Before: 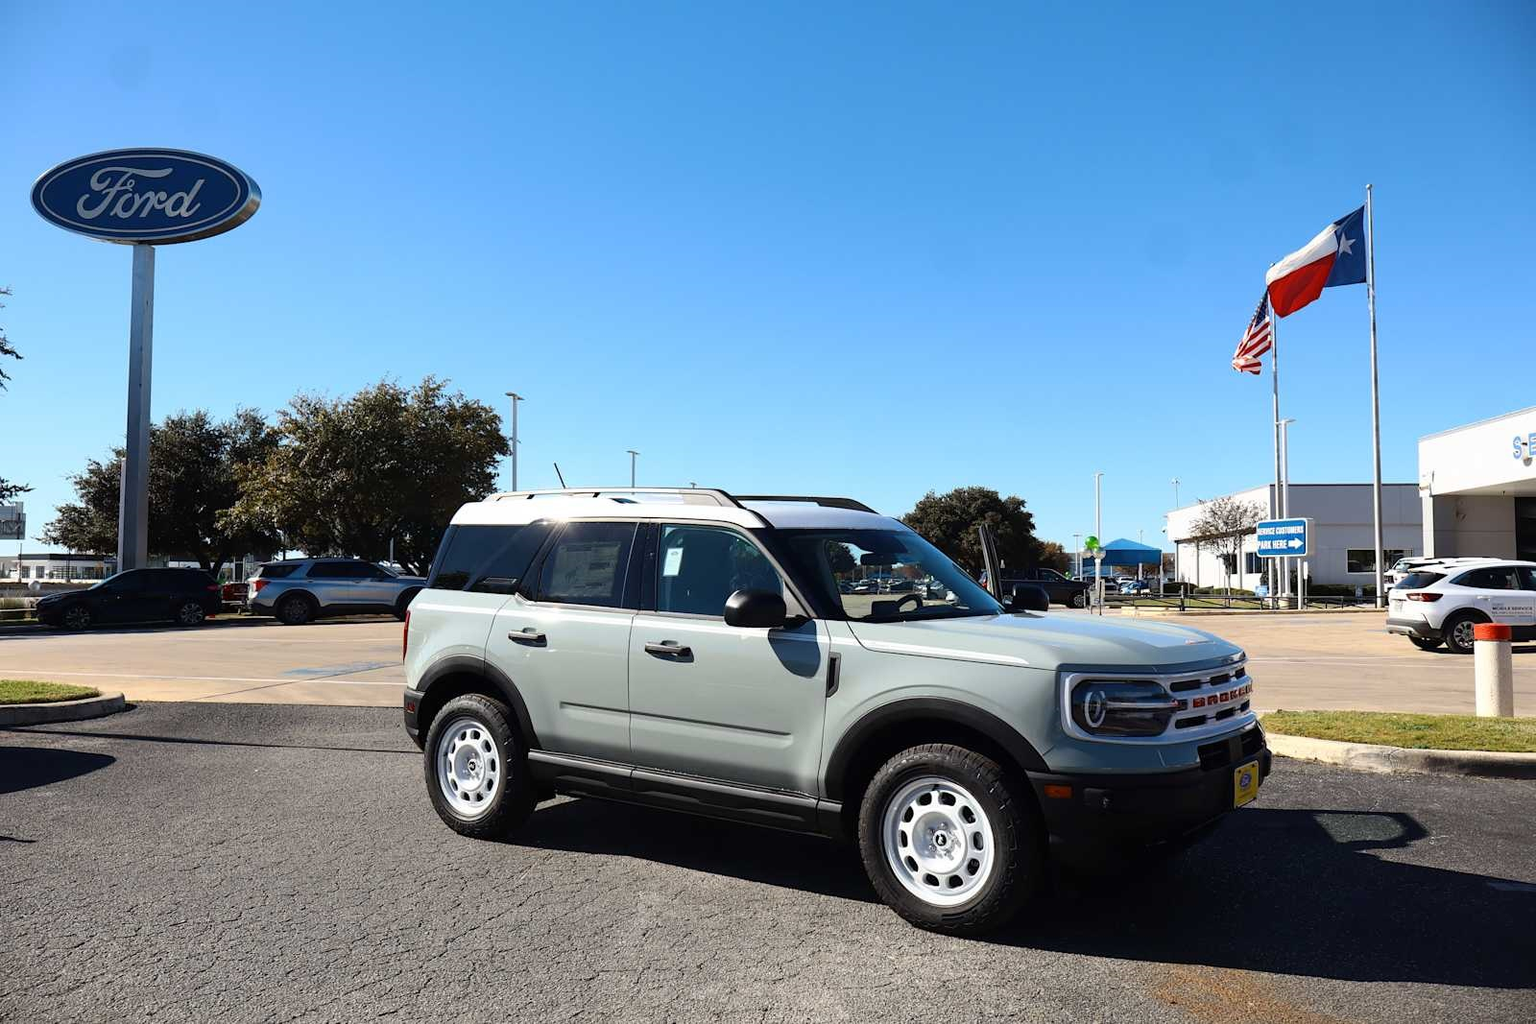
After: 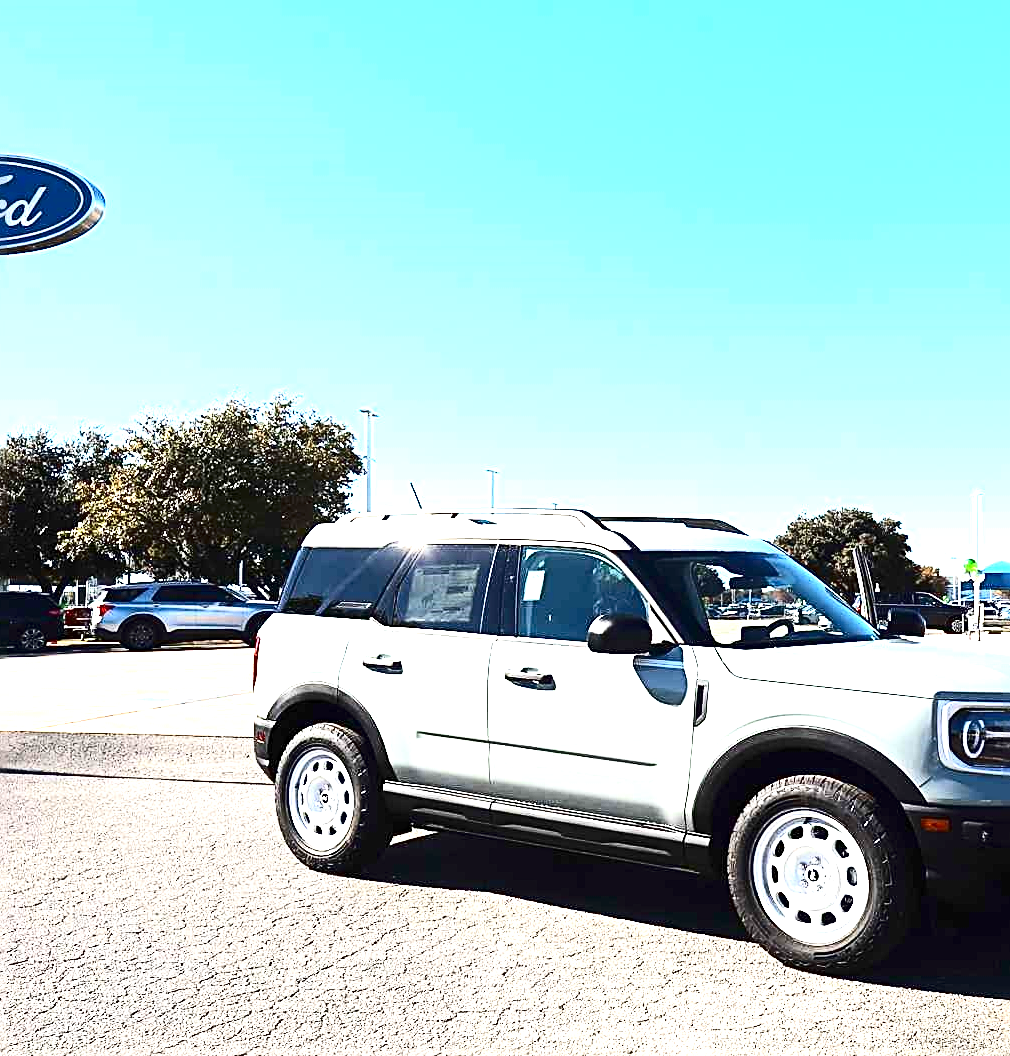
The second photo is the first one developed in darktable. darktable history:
crop: left 10.482%, right 26.384%
contrast brightness saturation: contrast 0.273
exposure: exposure 1.992 EV, compensate highlight preservation false
sharpen: radius 2.591, amount 0.699
